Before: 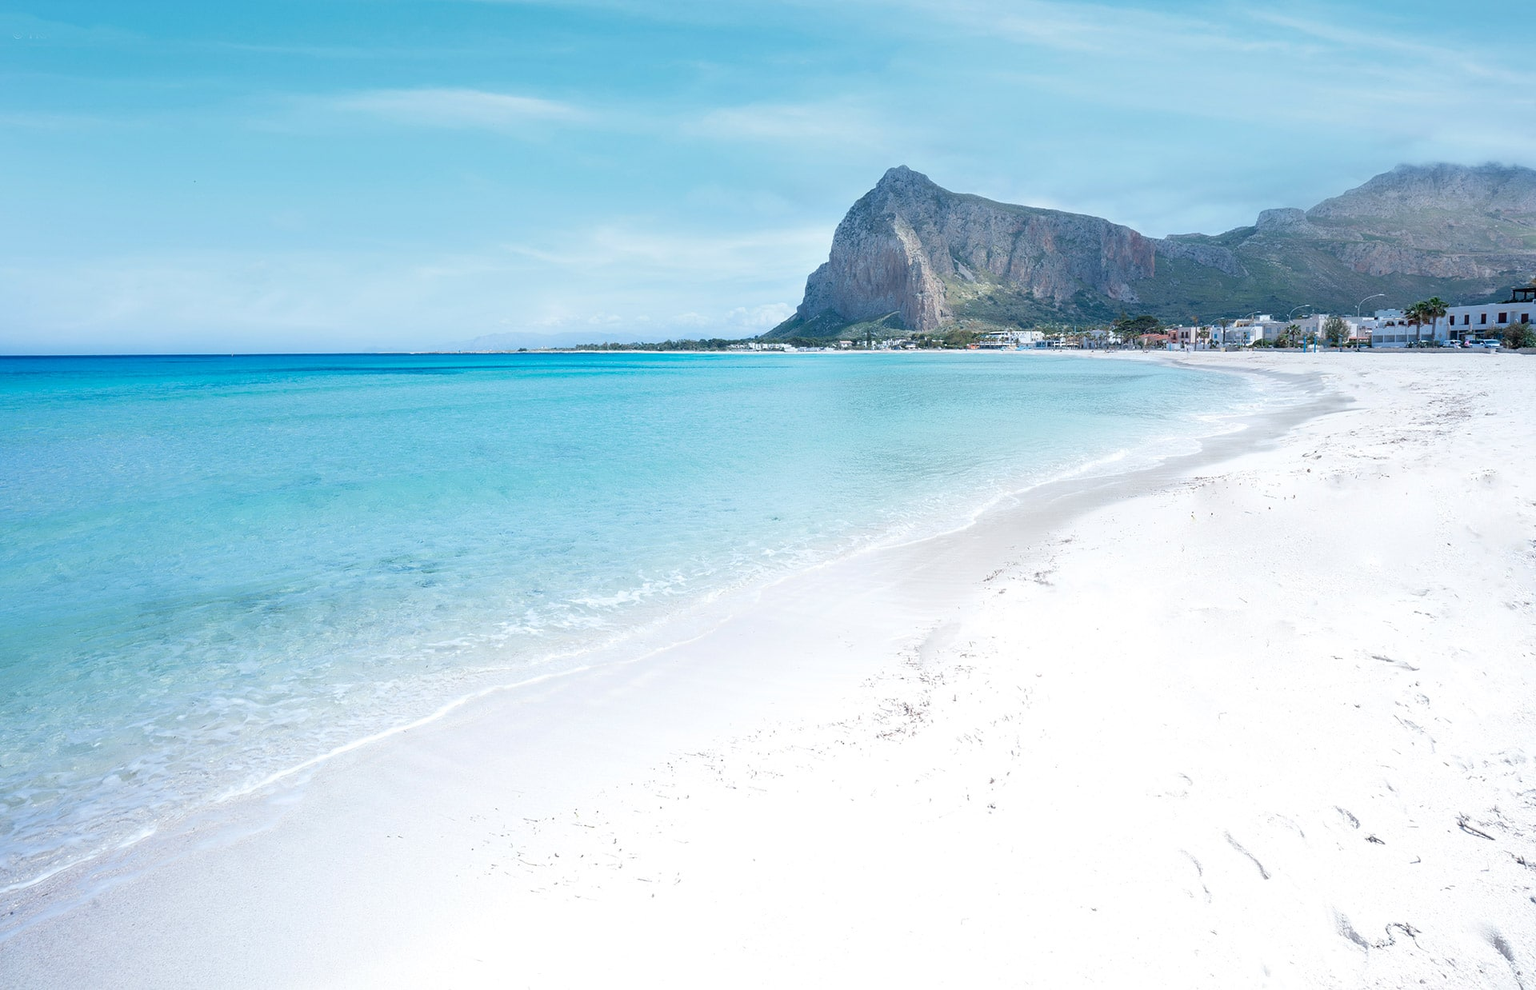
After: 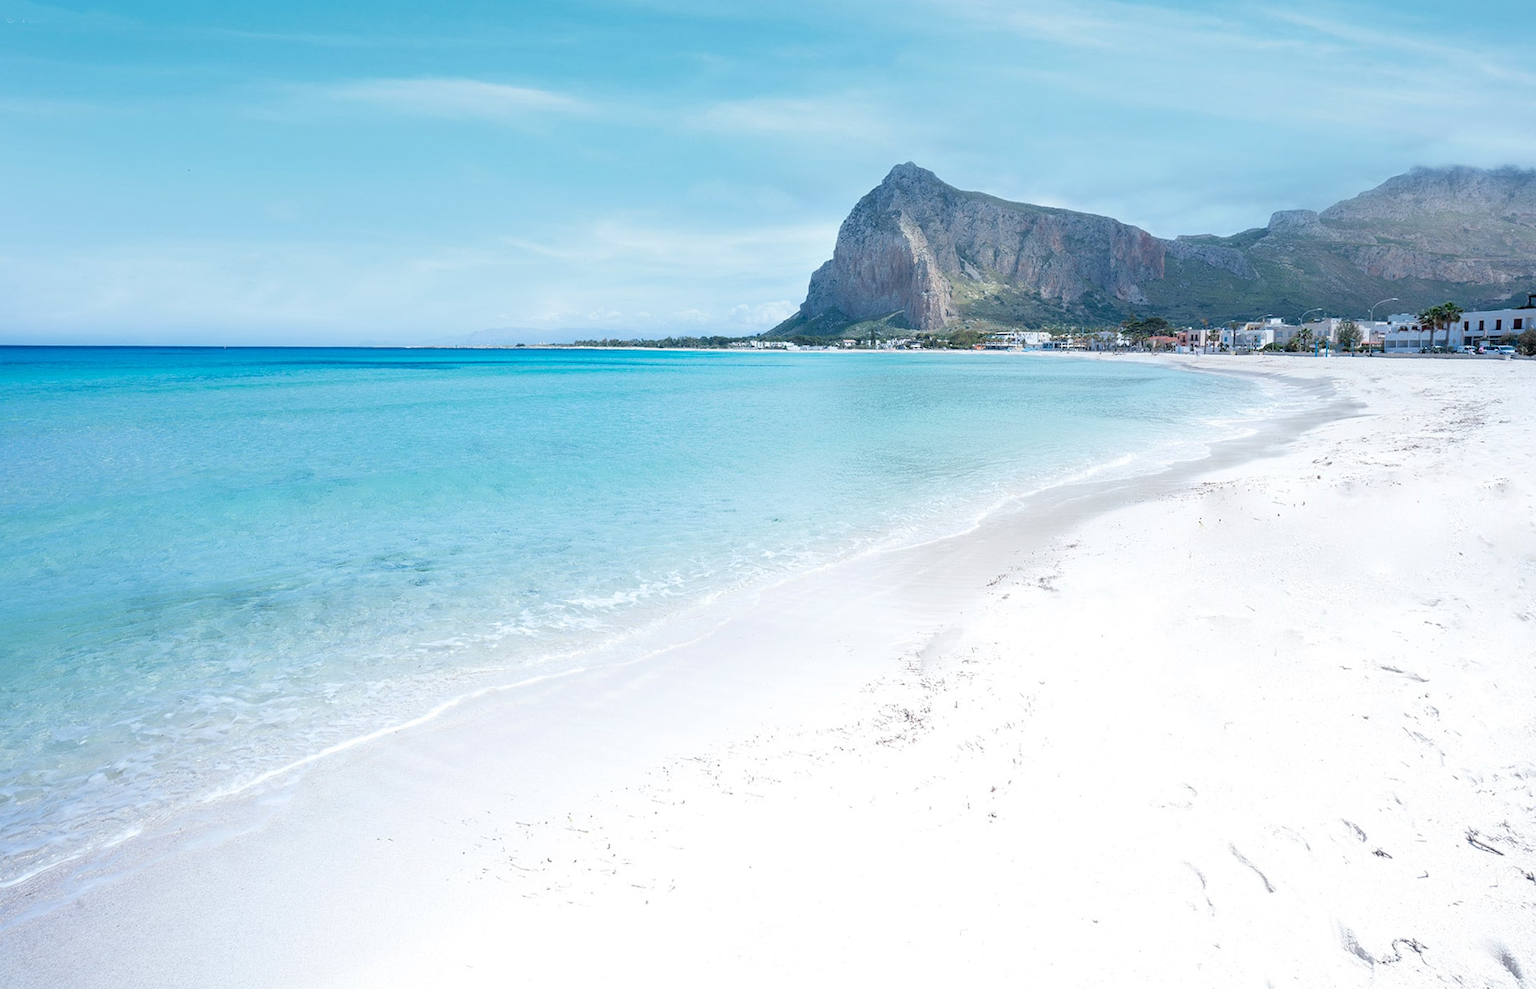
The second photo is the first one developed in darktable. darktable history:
crop and rotate: angle -0.646°
